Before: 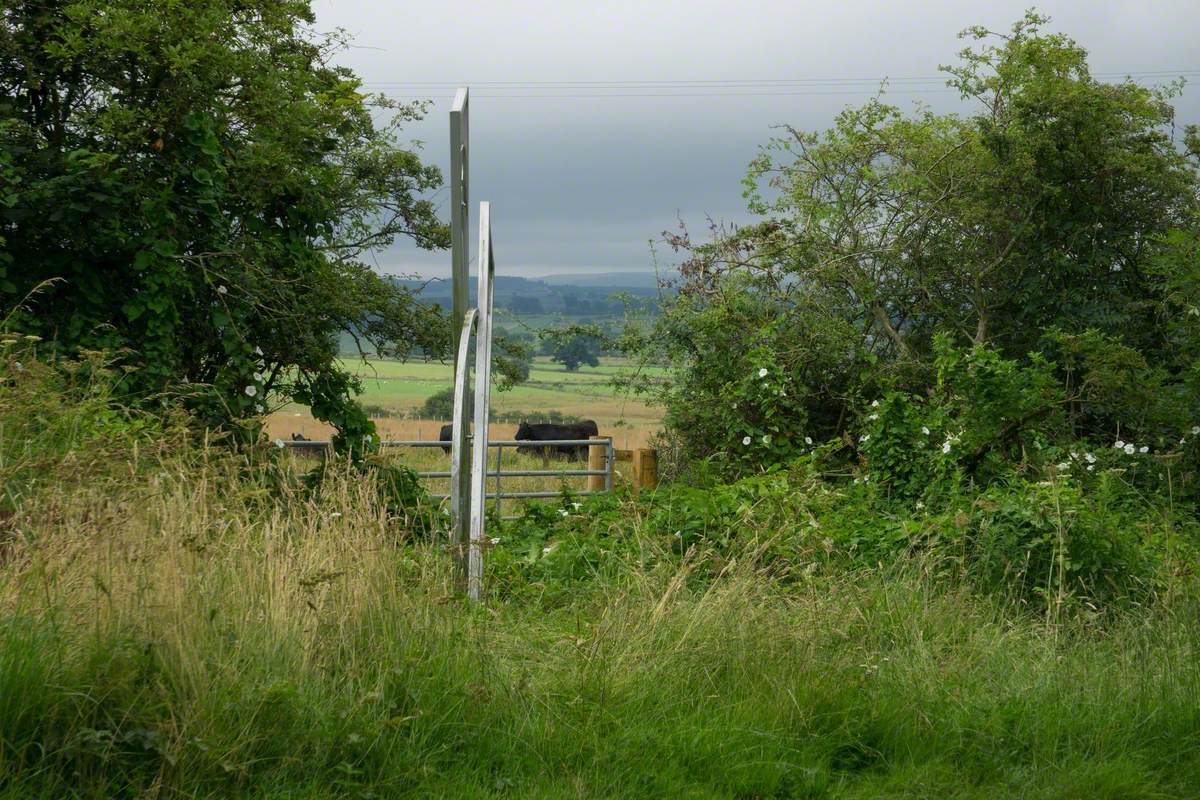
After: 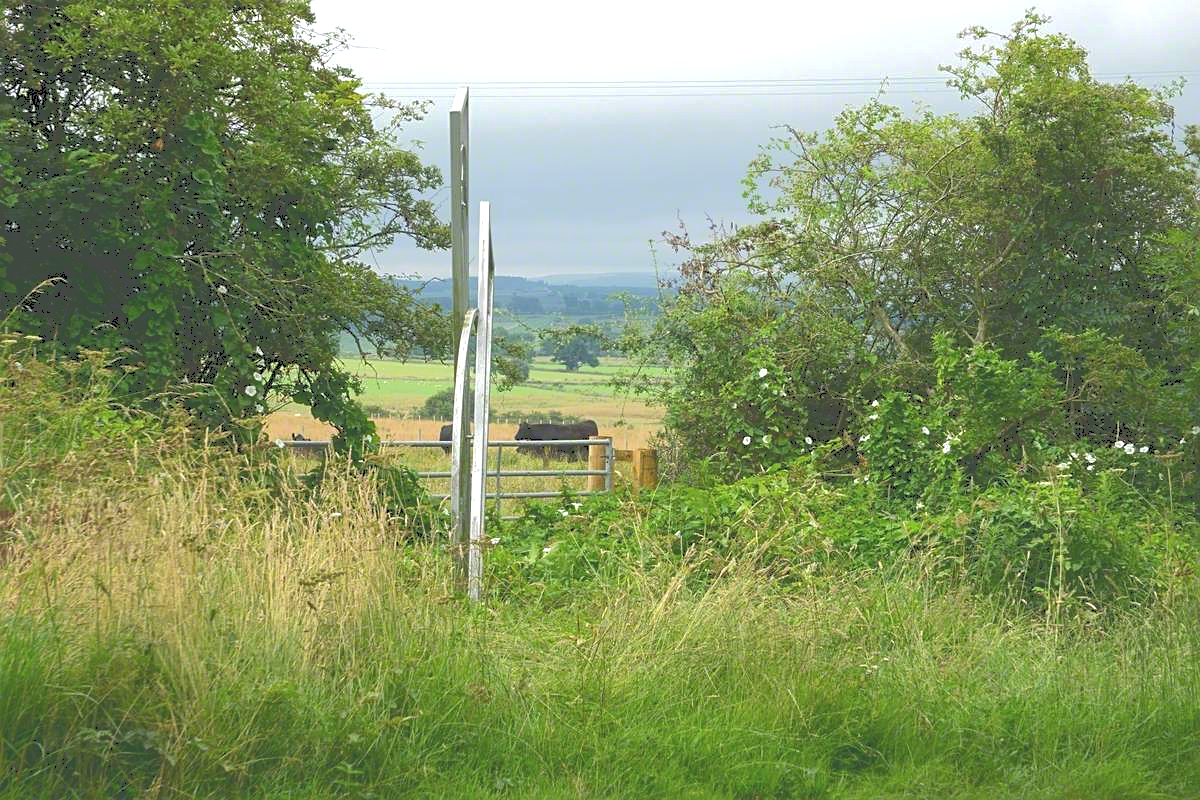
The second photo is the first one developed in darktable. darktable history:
sharpen: on, module defaults
tone curve: curves: ch0 [(0, 0) (0.003, 0.298) (0.011, 0.298) (0.025, 0.298) (0.044, 0.3) (0.069, 0.302) (0.1, 0.312) (0.136, 0.329) (0.177, 0.354) (0.224, 0.376) (0.277, 0.408) (0.335, 0.453) (0.399, 0.503) (0.468, 0.562) (0.543, 0.623) (0.623, 0.686) (0.709, 0.754) (0.801, 0.825) (0.898, 0.873) (1, 1)], color space Lab, independent channels, preserve colors none
exposure: black level correction 0, exposure 0.698 EV, compensate exposure bias true, compensate highlight preservation false
